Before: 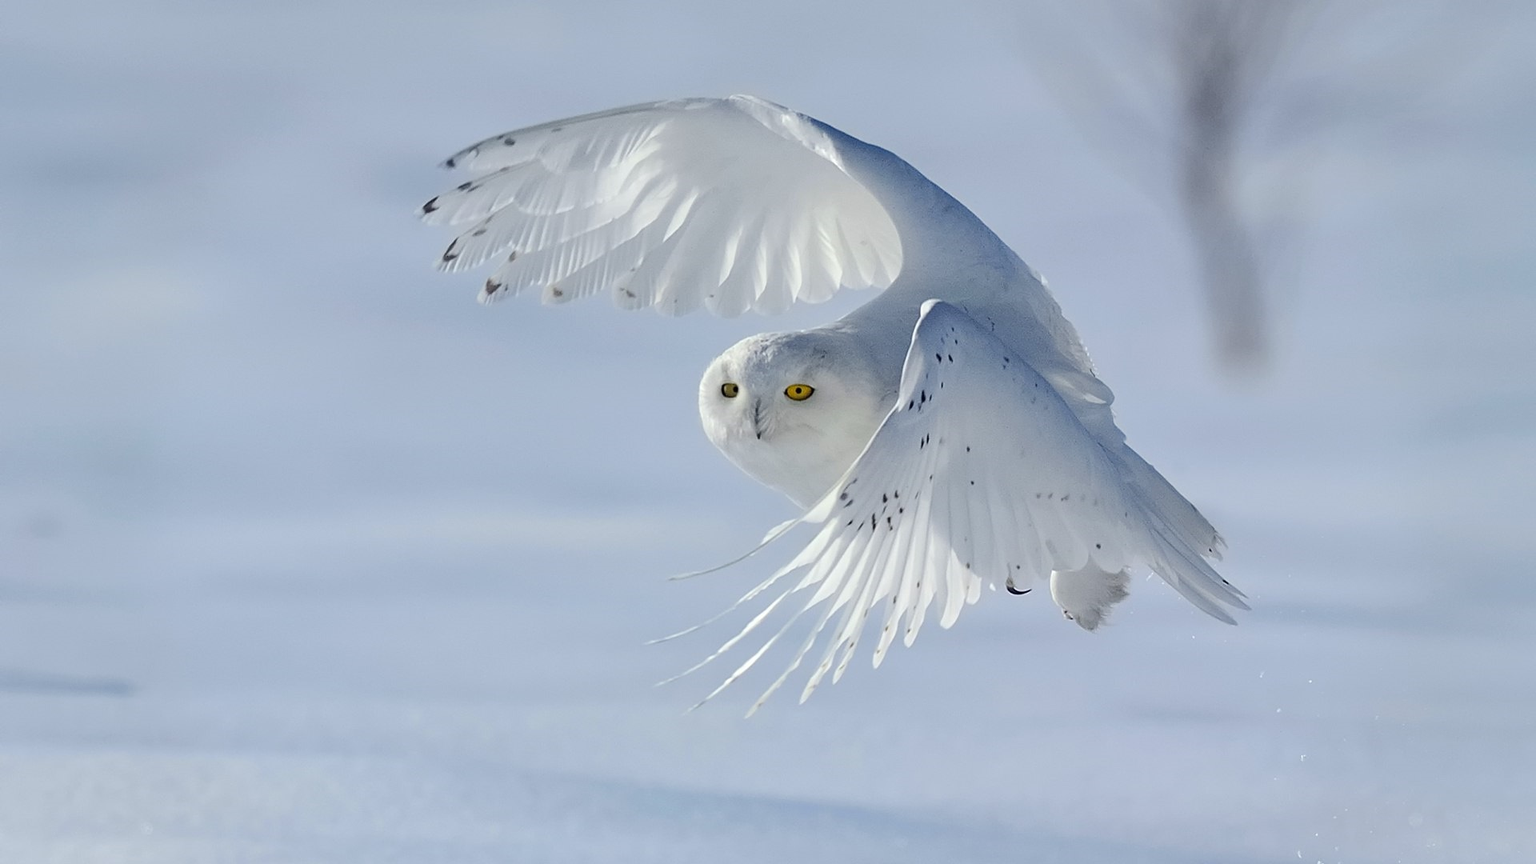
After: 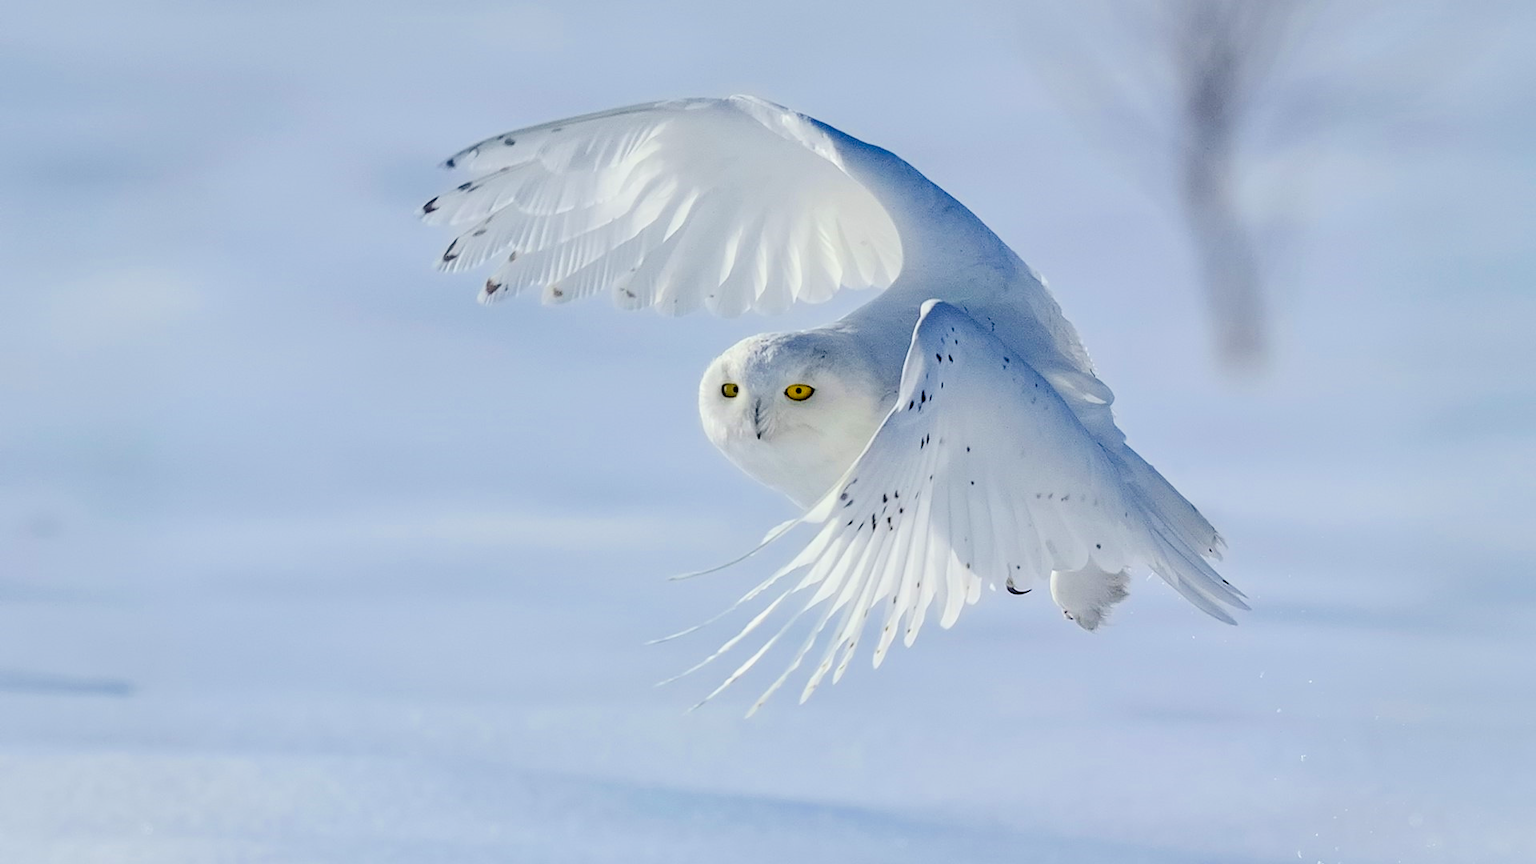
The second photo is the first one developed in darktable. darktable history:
local contrast: on, module defaults
color balance rgb: linear chroma grading › shadows -2.2%, linear chroma grading › highlights -15%, linear chroma grading › global chroma -10%, linear chroma grading › mid-tones -10%, perceptual saturation grading › global saturation 45%, perceptual saturation grading › highlights -50%, perceptual saturation grading › shadows 30%, perceptual brilliance grading › global brilliance 18%, global vibrance 45%
filmic rgb: black relative exposure -7.65 EV, white relative exposure 4.56 EV, hardness 3.61, color science v6 (2022)
tone equalizer: on, module defaults
